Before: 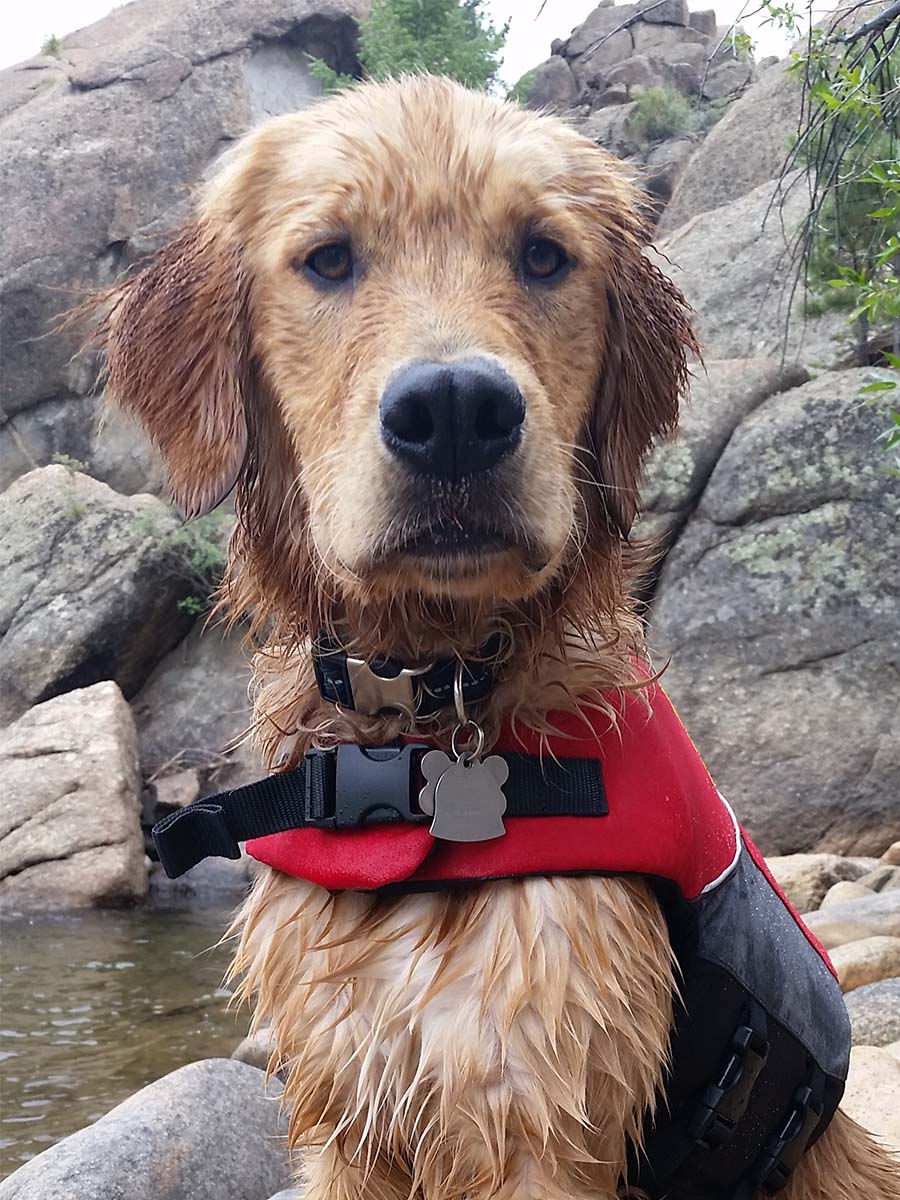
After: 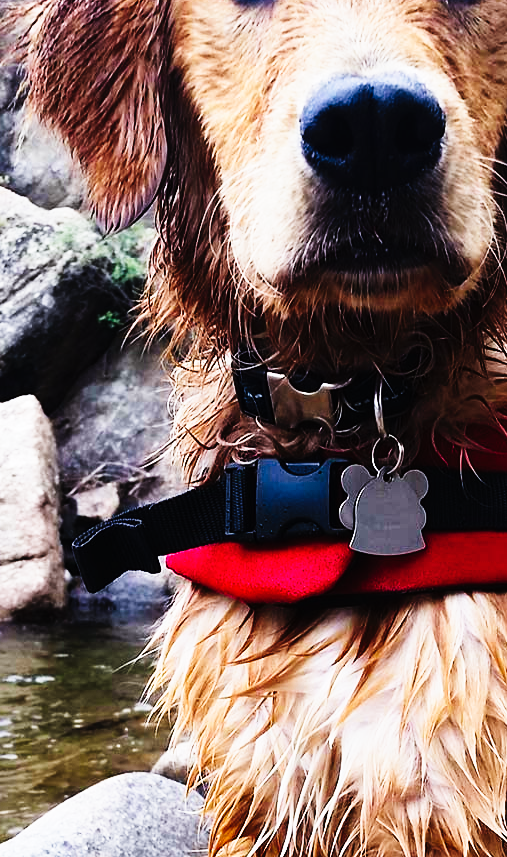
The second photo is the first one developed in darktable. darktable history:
crop: left 8.966%, top 23.852%, right 34.699%, bottom 4.703%
contrast brightness saturation: saturation -0.04
white balance: red 0.98, blue 1.034
tone curve: curves: ch0 [(0, 0) (0.003, 0.005) (0.011, 0.008) (0.025, 0.01) (0.044, 0.014) (0.069, 0.017) (0.1, 0.022) (0.136, 0.028) (0.177, 0.037) (0.224, 0.049) (0.277, 0.091) (0.335, 0.168) (0.399, 0.292) (0.468, 0.463) (0.543, 0.637) (0.623, 0.792) (0.709, 0.903) (0.801, 0.963) (0.898, 0.985) (1, 1)], preserve colors none
